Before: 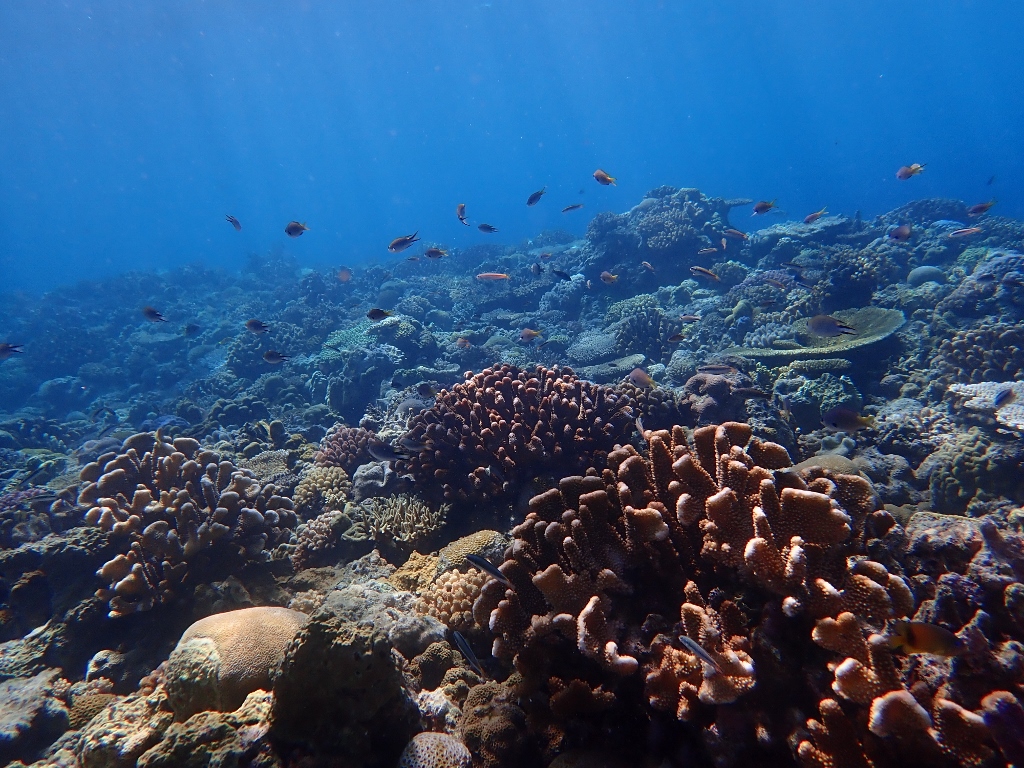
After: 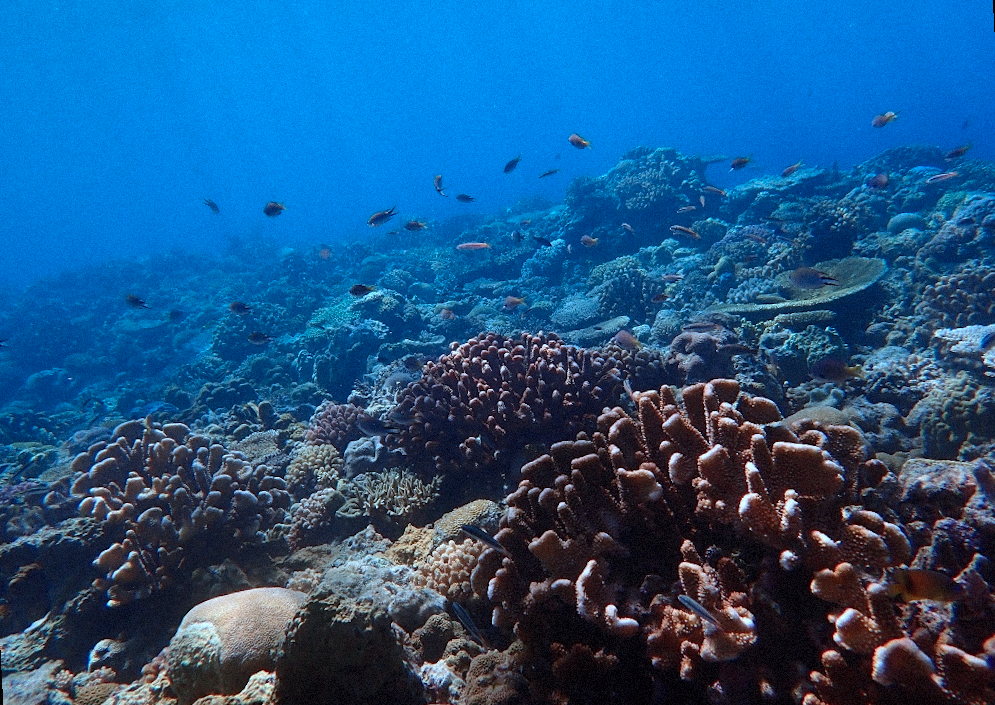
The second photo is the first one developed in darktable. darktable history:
grain: mid-tones bias 0%
rotate and perspective: rotation -3°, crop left 0.031, crop right 0.968, crop top 0.07, crop bottom 0.93
color correction: highlights a* -9.35, highlights b* -23.15
